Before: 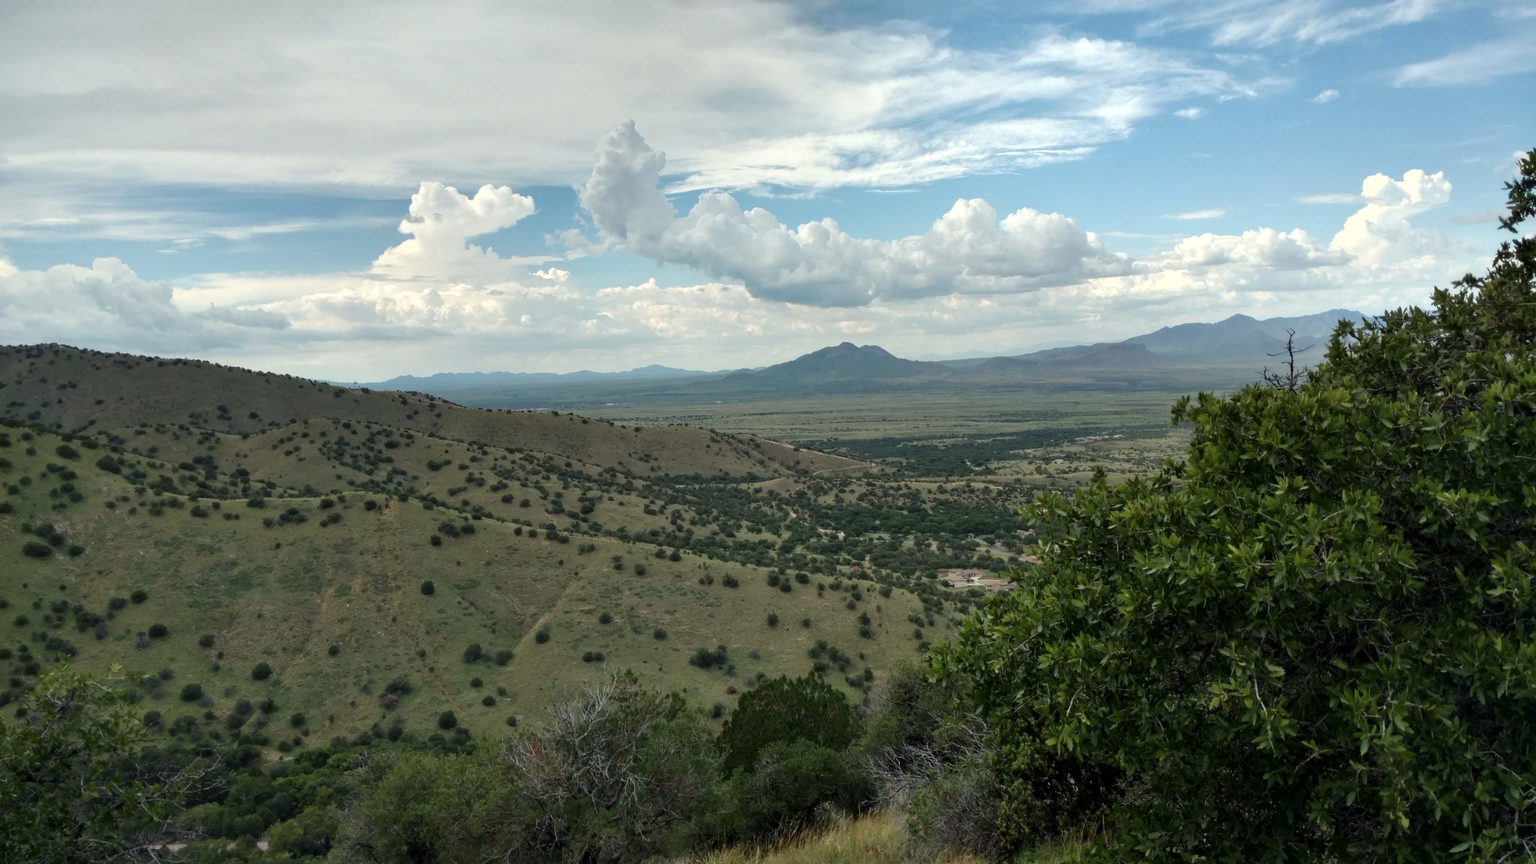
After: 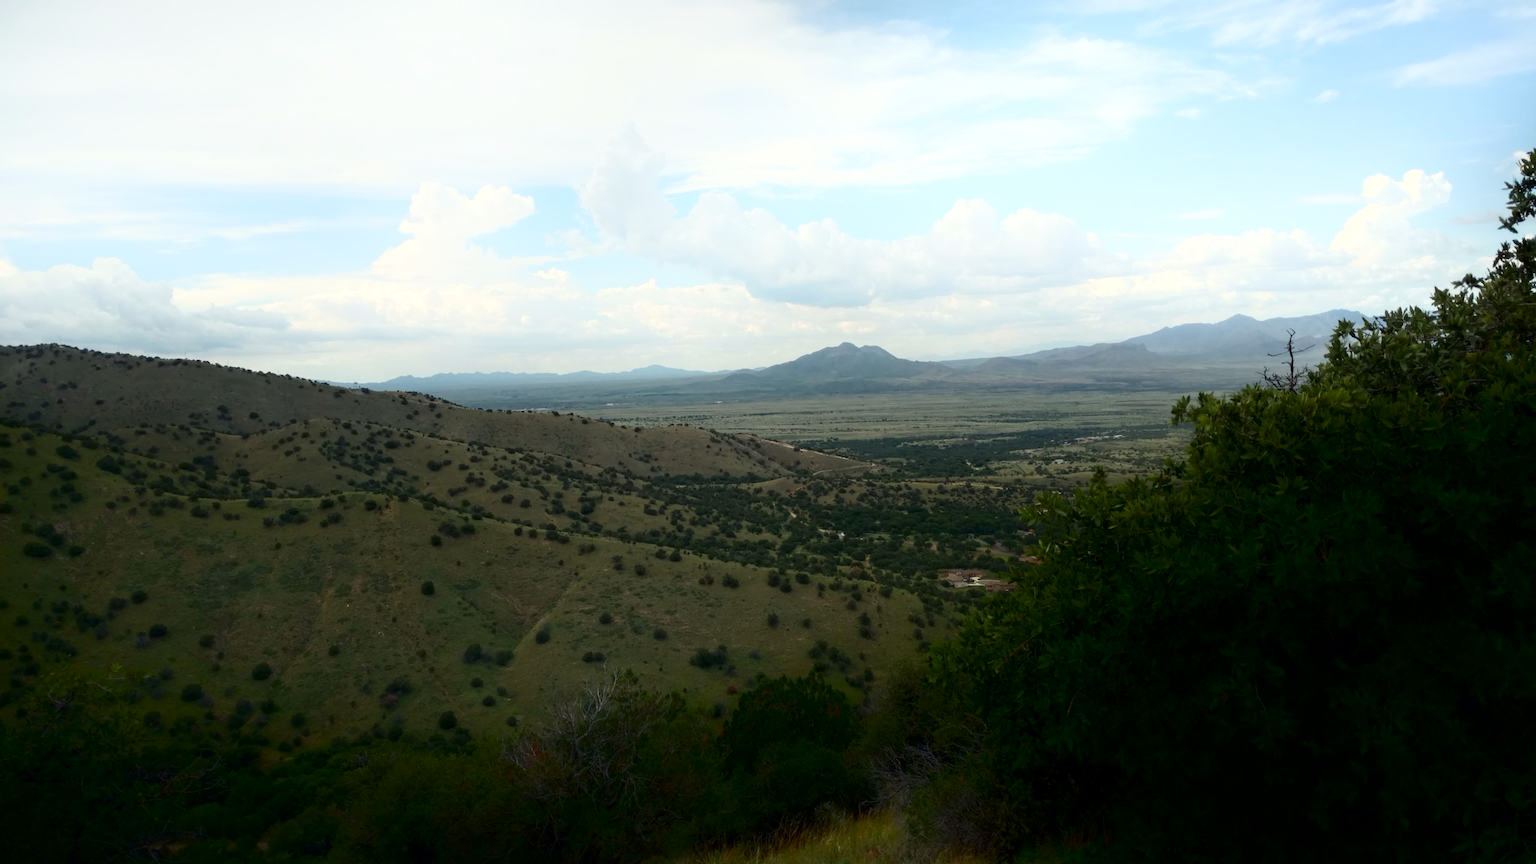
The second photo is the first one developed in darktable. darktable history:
contrast brightness saturation: contrast 0.14
shadows and highlights: shadows -90, highlights 90, soften with gaussian
